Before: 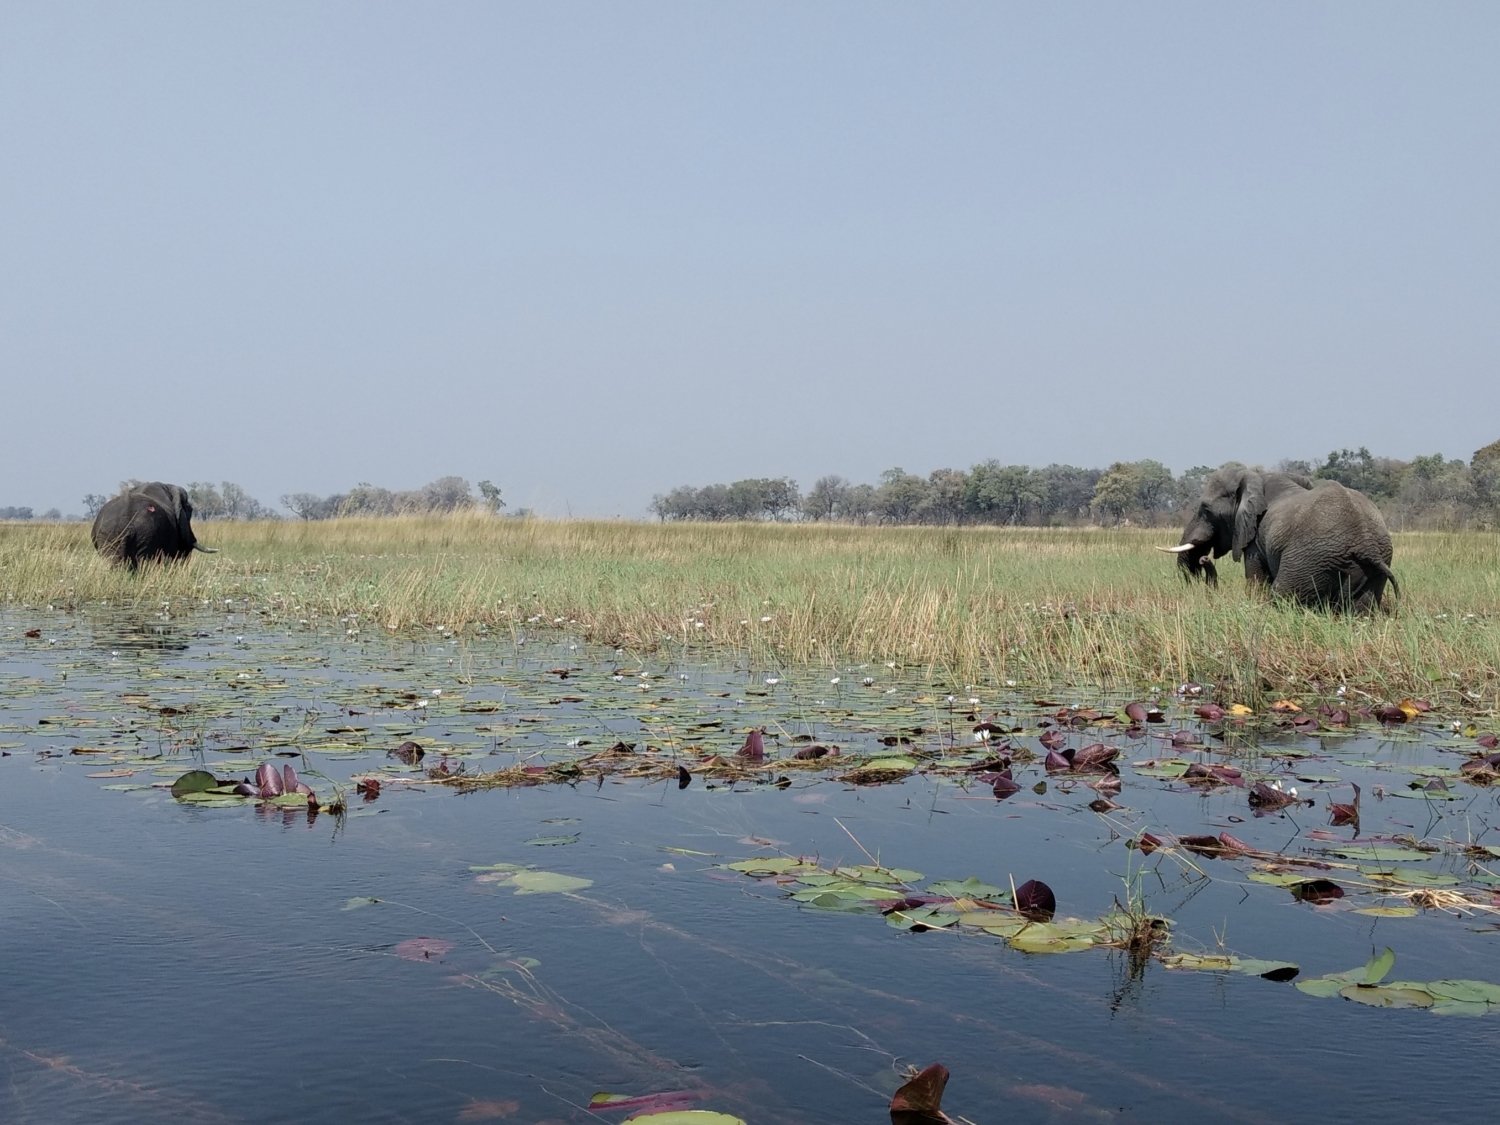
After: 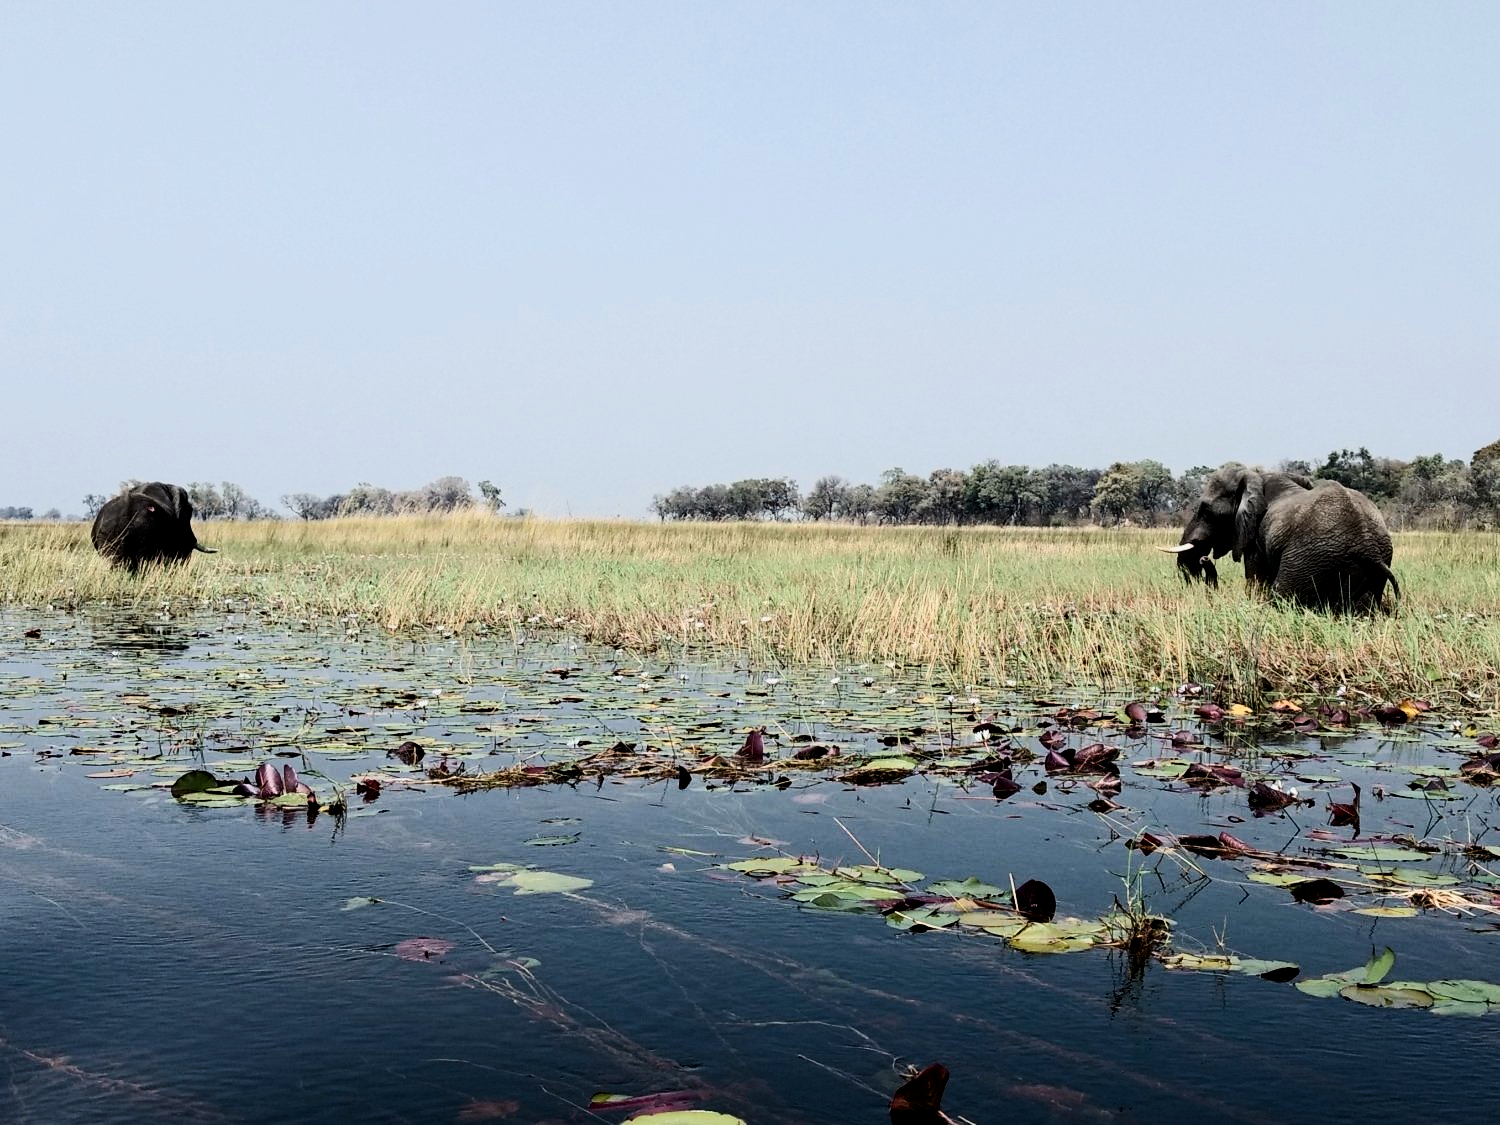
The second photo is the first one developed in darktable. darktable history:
contrast brightness saturation: contrast 0.28
filmic rgb: black relative exposure -5 EV, hardness 2.88, contrast 1.5
haze removal: compatibility mode true, adaptive false
